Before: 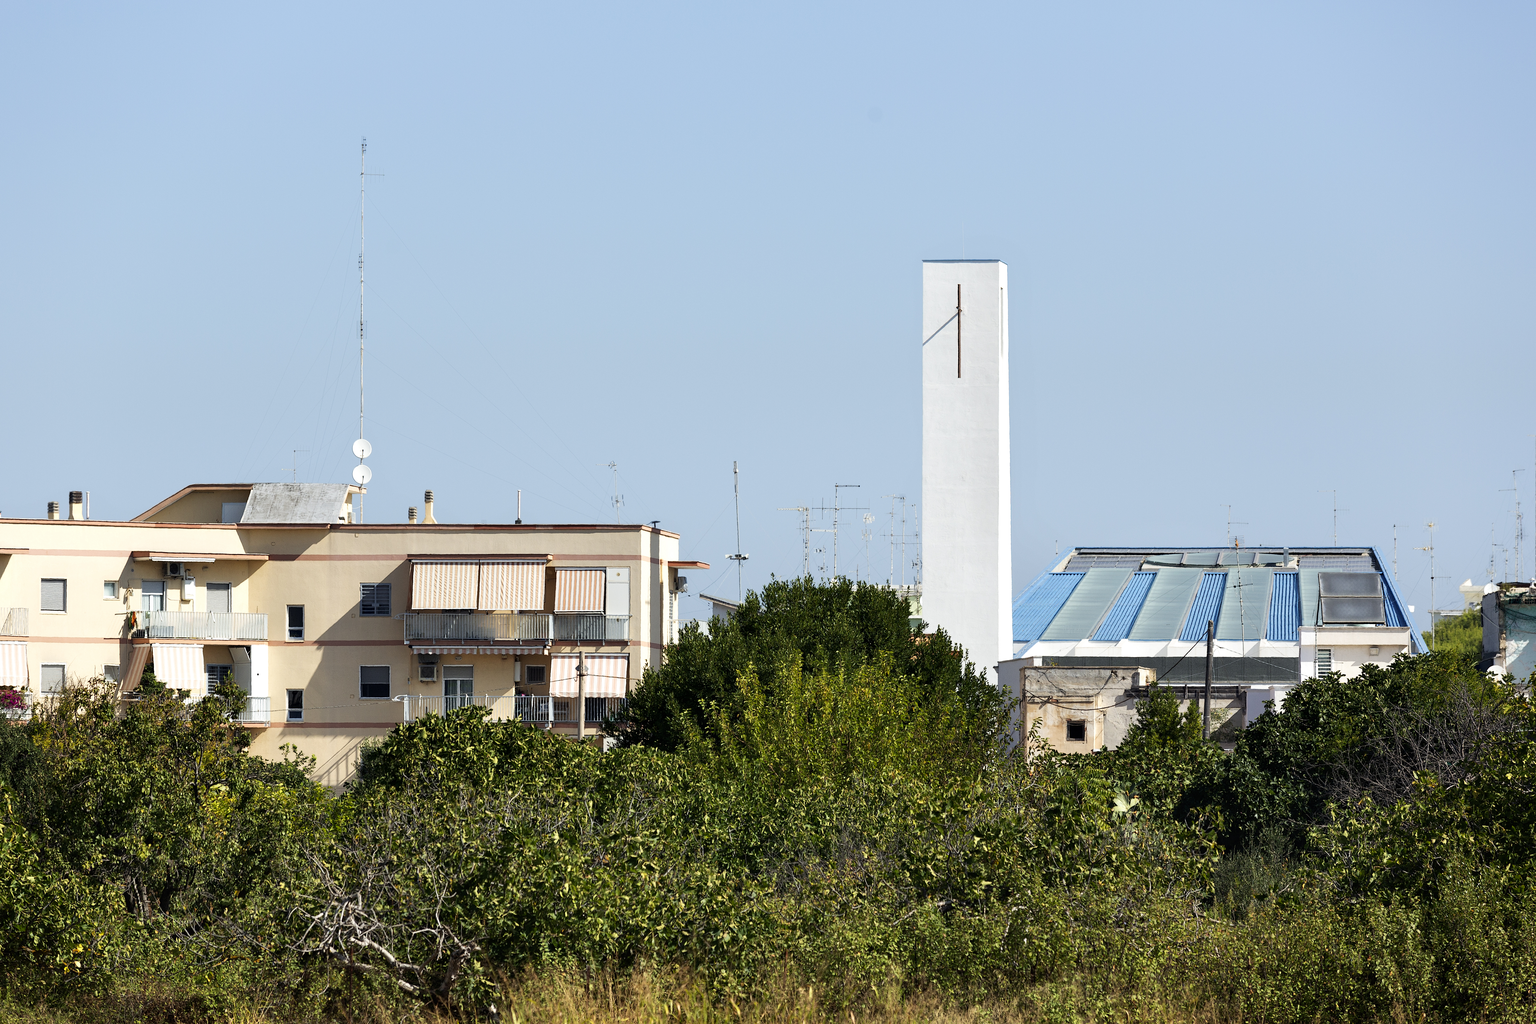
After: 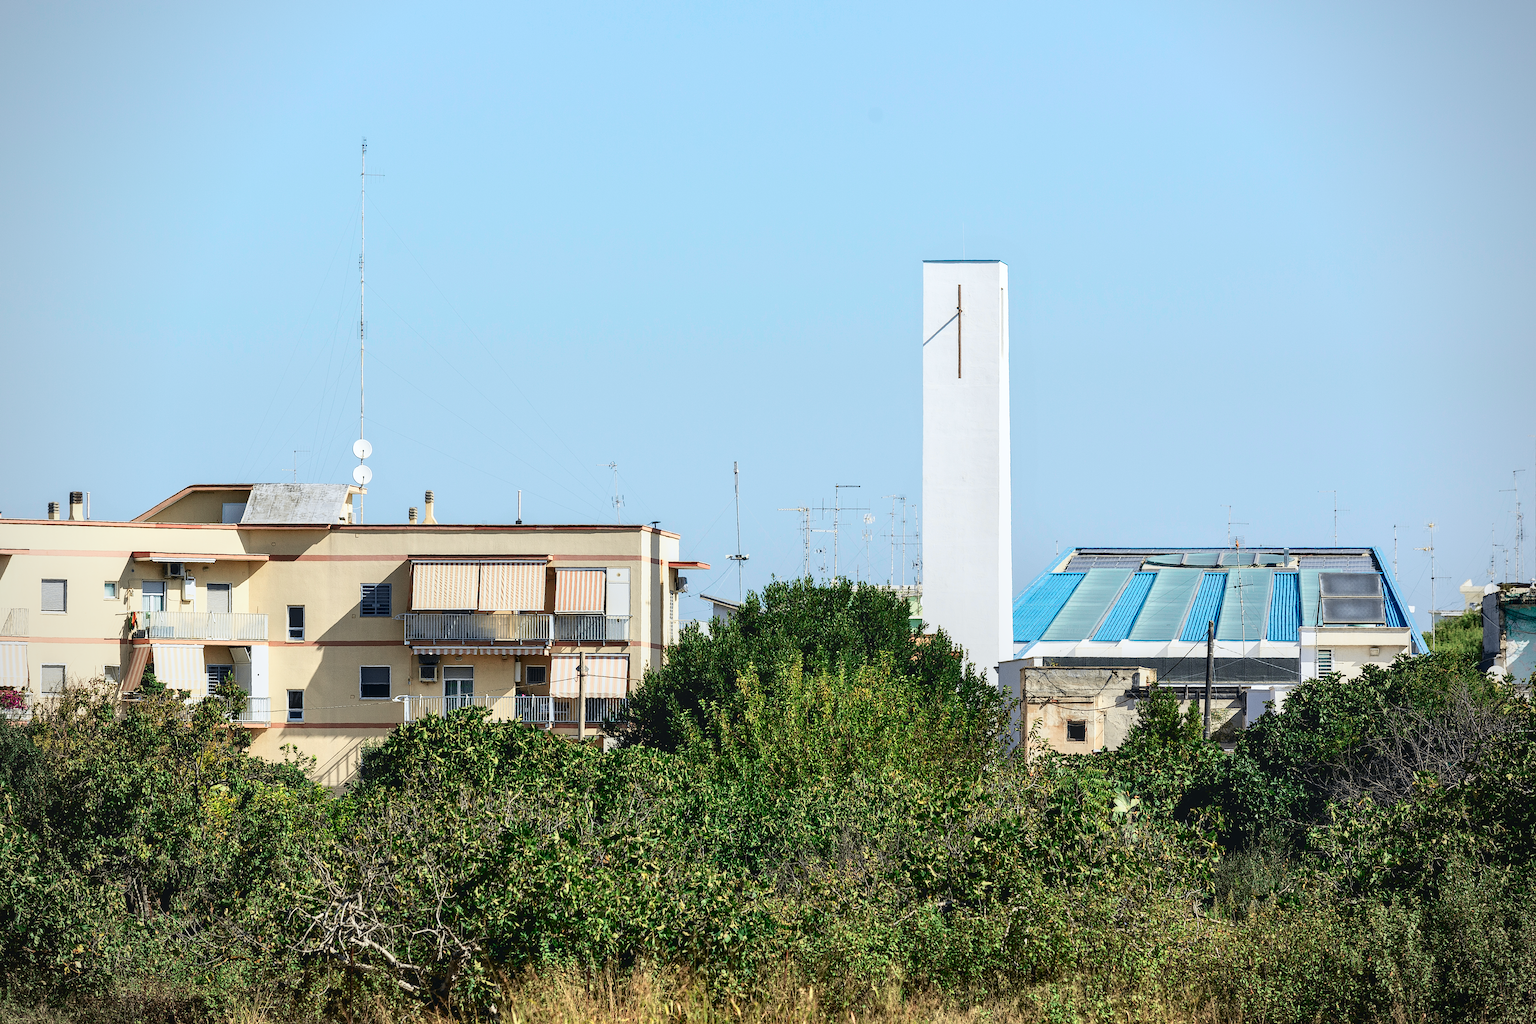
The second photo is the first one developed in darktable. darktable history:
tone curve: curves: ch0 [(0, 0.039) (0.104, 0.103) (0.273, 0.267) (0.448, 0.487) (0.704, 0.761) (0.886, 0.922) (0.994, 0.971)]; ch1 [(0, 0) (0.335, 0.298) (0.446, 0.413) (0.485, 0.487) (0.515, 0.503) (0.566, 0.563) (0.641, 0.655) (1, 1)]; ch2 [(0, 0) (0.314, 0.301) (0.421, 0.411) (0.502, 0.494) (0.528, 0.54) (0.557, 0.559) (0.612, 0.605) (0.722, 0.686) (1, 1)], color space Lab, independent channels, preserve colors none
sharpen: on, module defaults
vignetting: fall-off radius 63.6%
local contrast: on, module defaults
